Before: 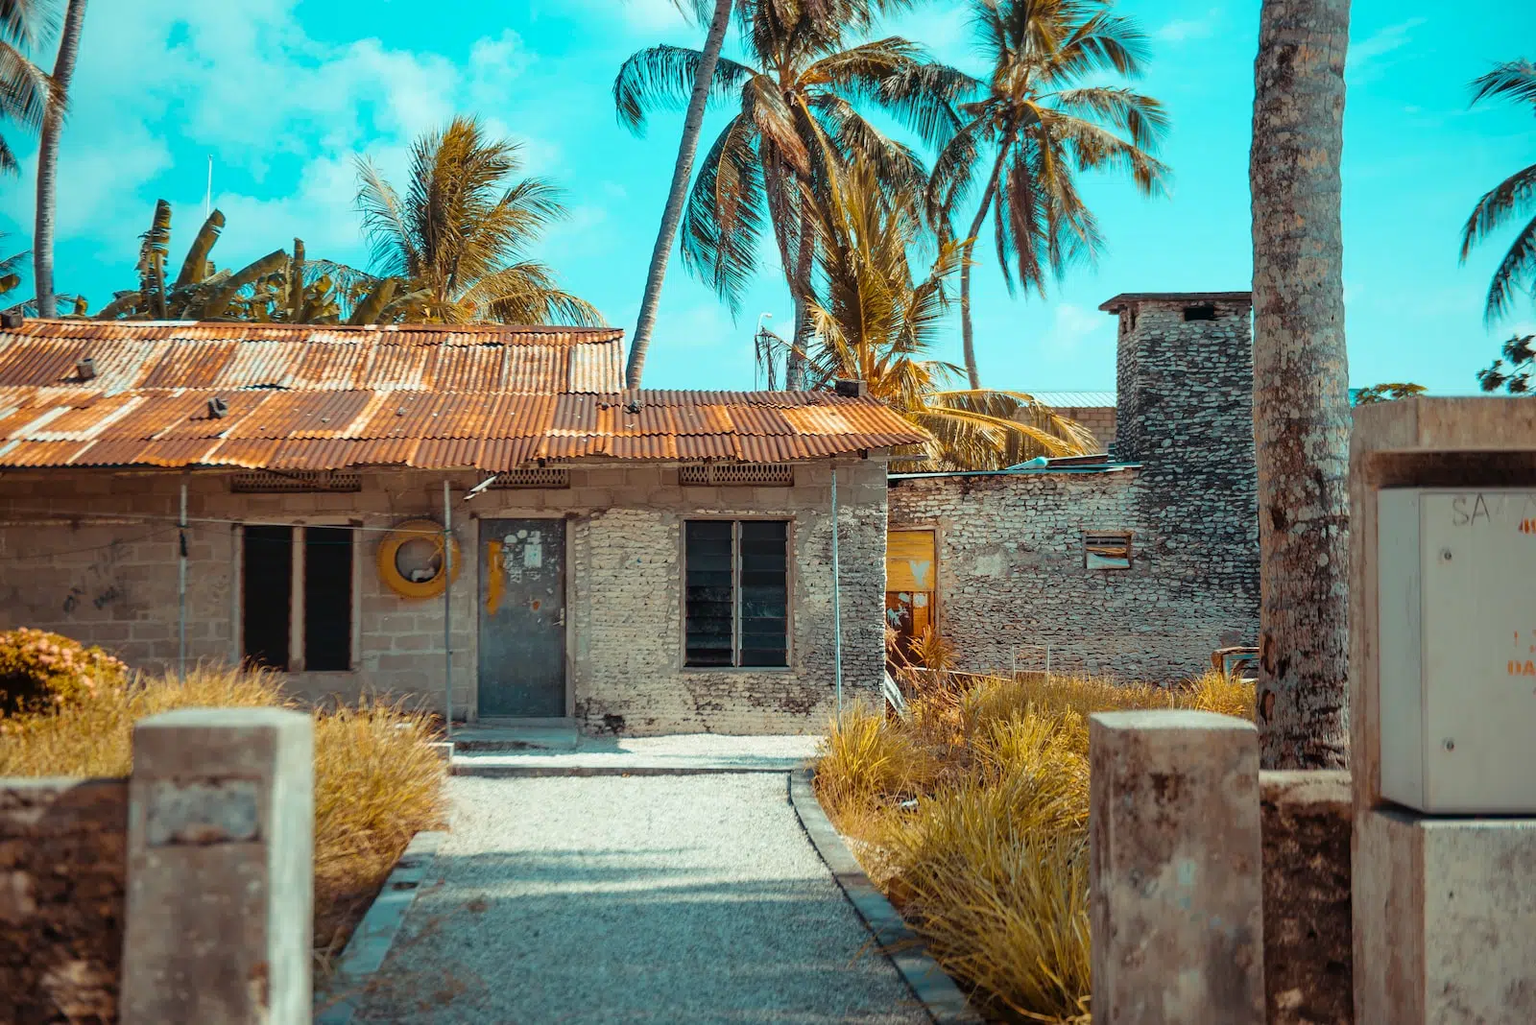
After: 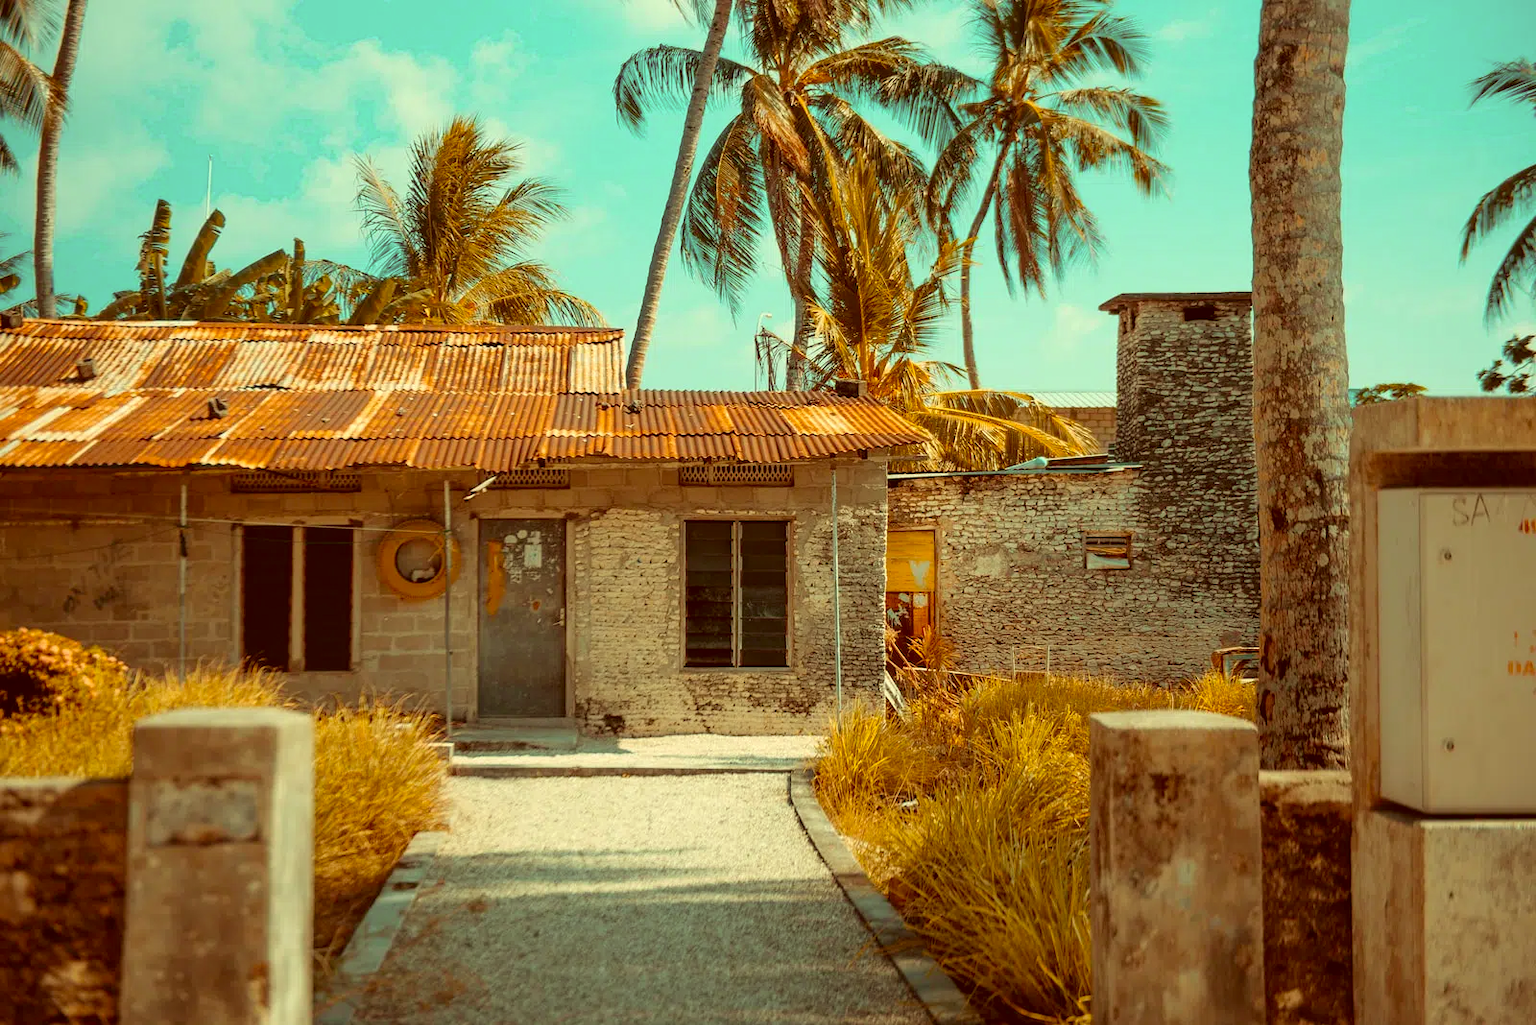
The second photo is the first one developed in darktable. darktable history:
color correction: highlights a* 1.12, highlights b* 24.26, shadows a* 15.58, shadows b* 24.26
